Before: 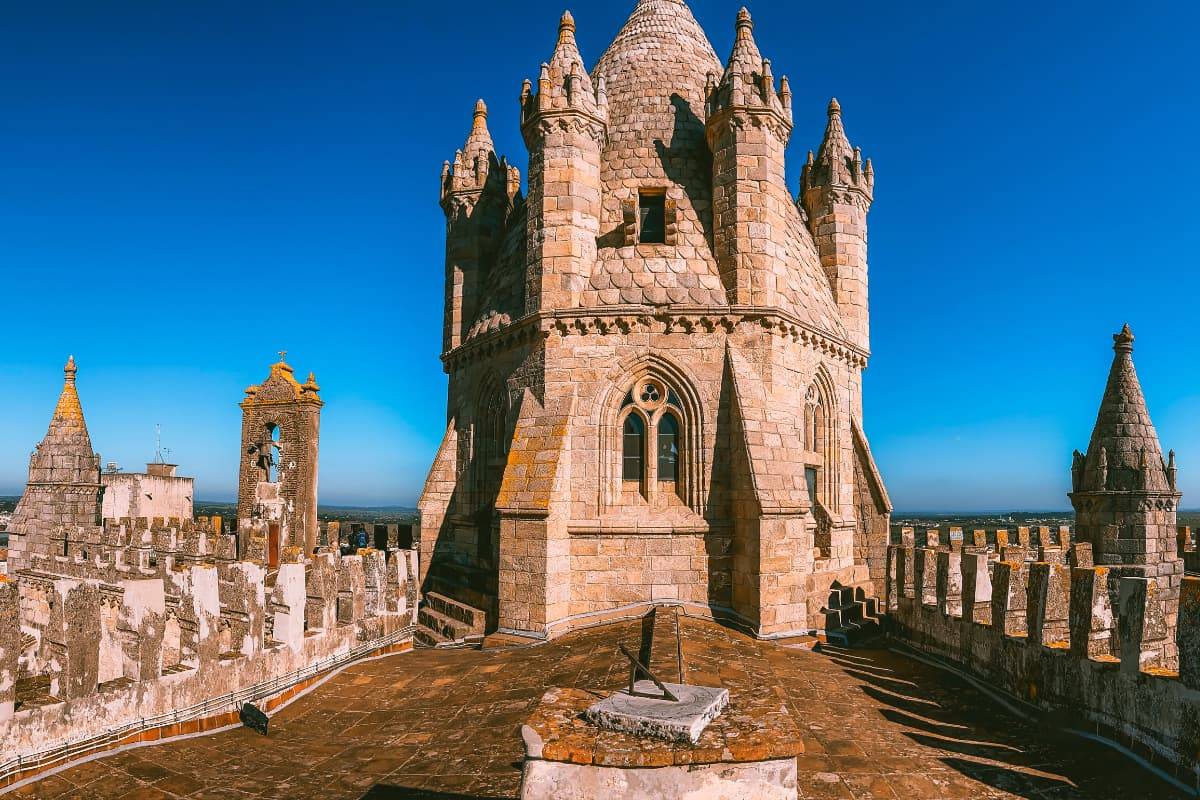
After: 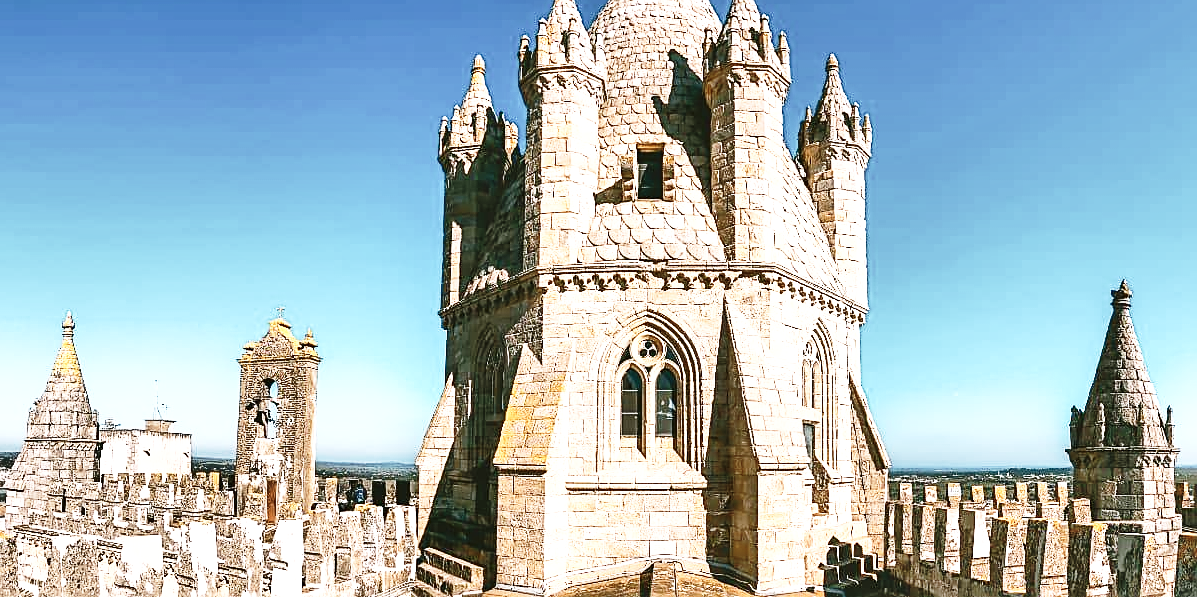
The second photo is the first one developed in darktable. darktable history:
crop: left 0.213%, top 5.529%, bottom 19.81%
base curve: curves: ch0 [(0, 0) (0.028, 0.03) (0.121, 0.232) (0.46, 0.748) (0.859, 0.968) (1, 1)], preserve colors none
sharpen: on, module defaults
tone equalizer: on, module defaults
contrast brightness saturation: contrast 0.097, saturation -0.304
exposure: black level correction 0, exposure 1.098 EV, compensate highlight preservation false
shadows and highlights: shadows 60.97, highlights color adjustment 0.142%, soften with gaussian
